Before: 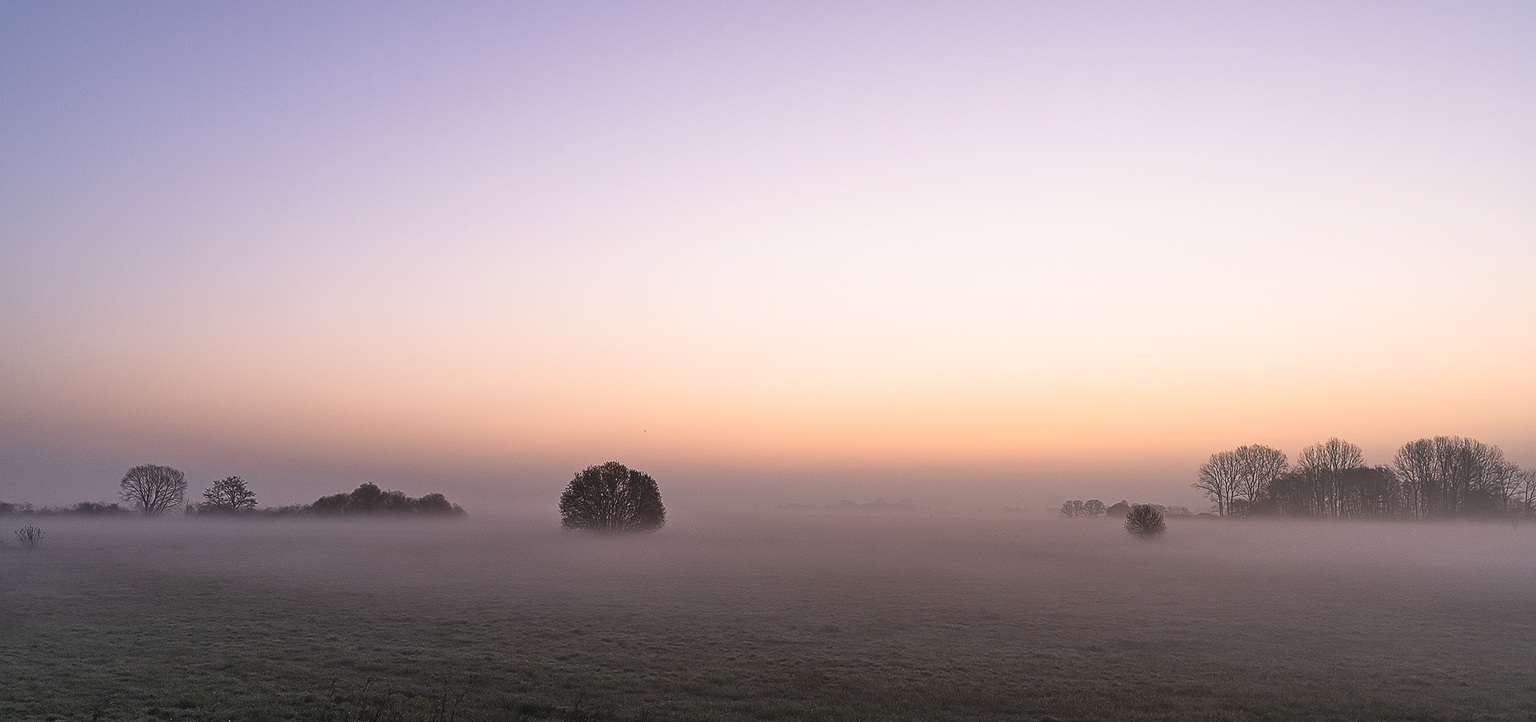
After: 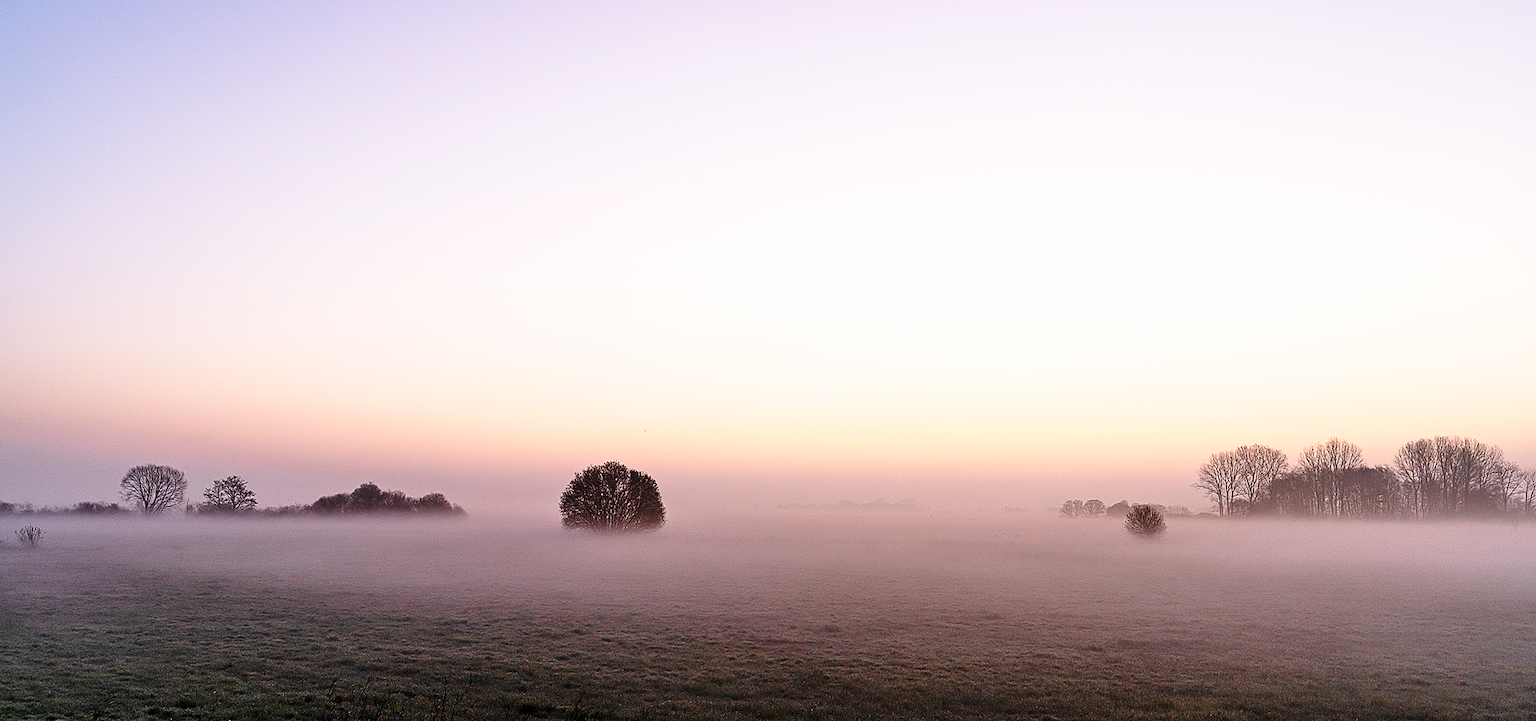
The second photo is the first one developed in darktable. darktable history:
exposure: black level correction 0.008, exposure 0.098 EV, compensate highlight preservation false
base curve: curves: ch0 [(0, 0) (0.028, 0.03) (0.121, 0.232) (0.46, 0.748) (0.859, 0.968) (1, 1)], preserve colors none
